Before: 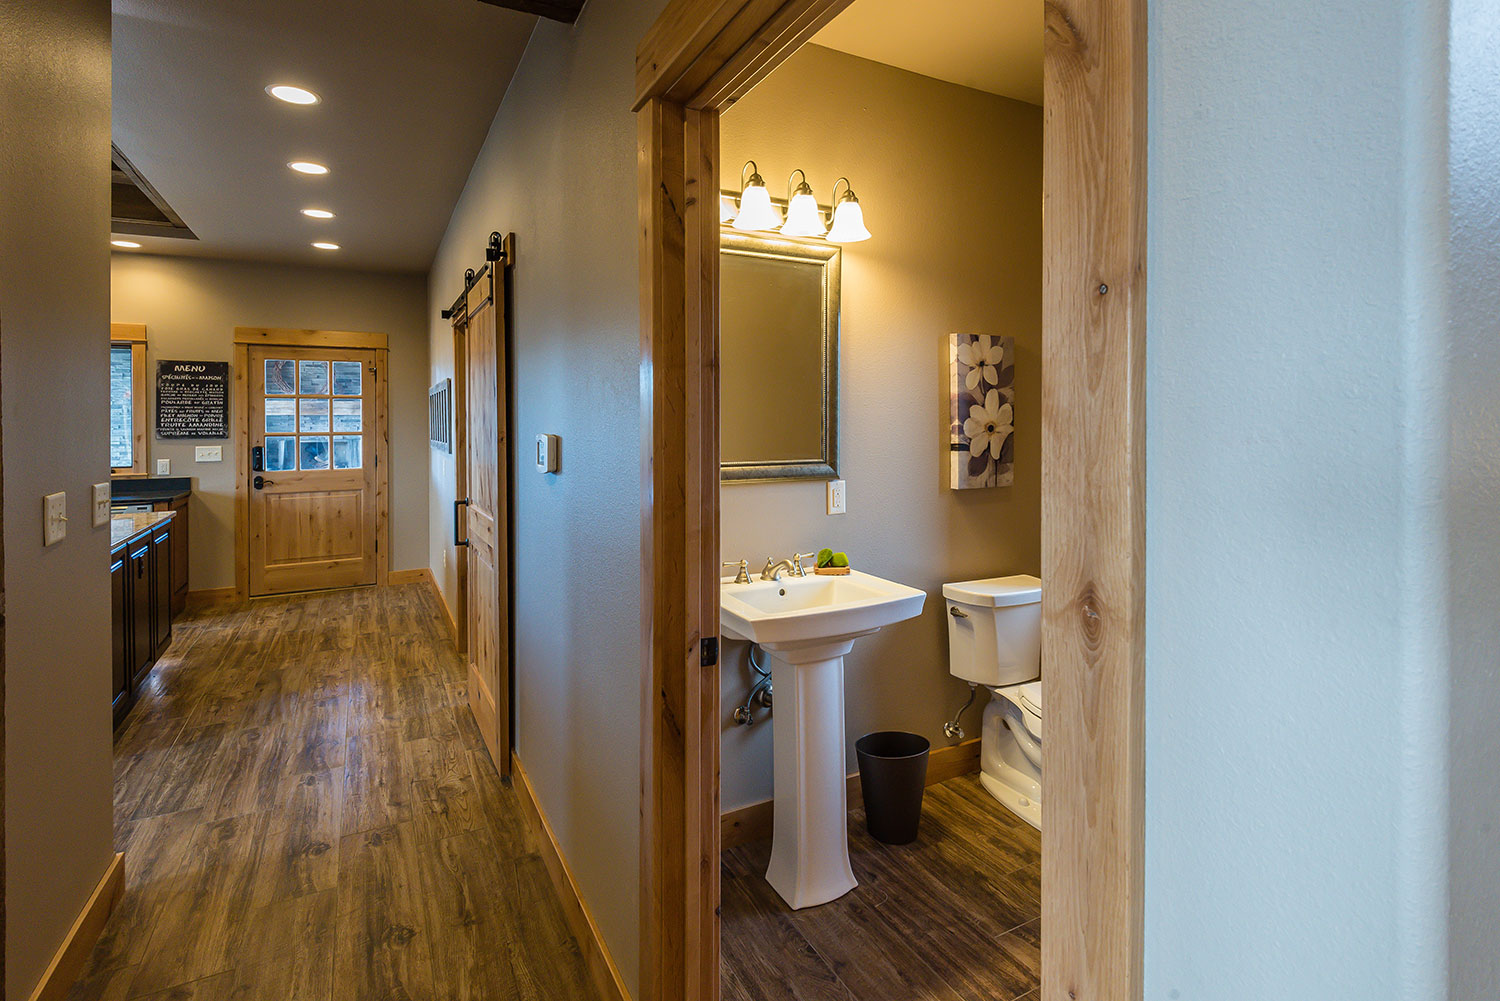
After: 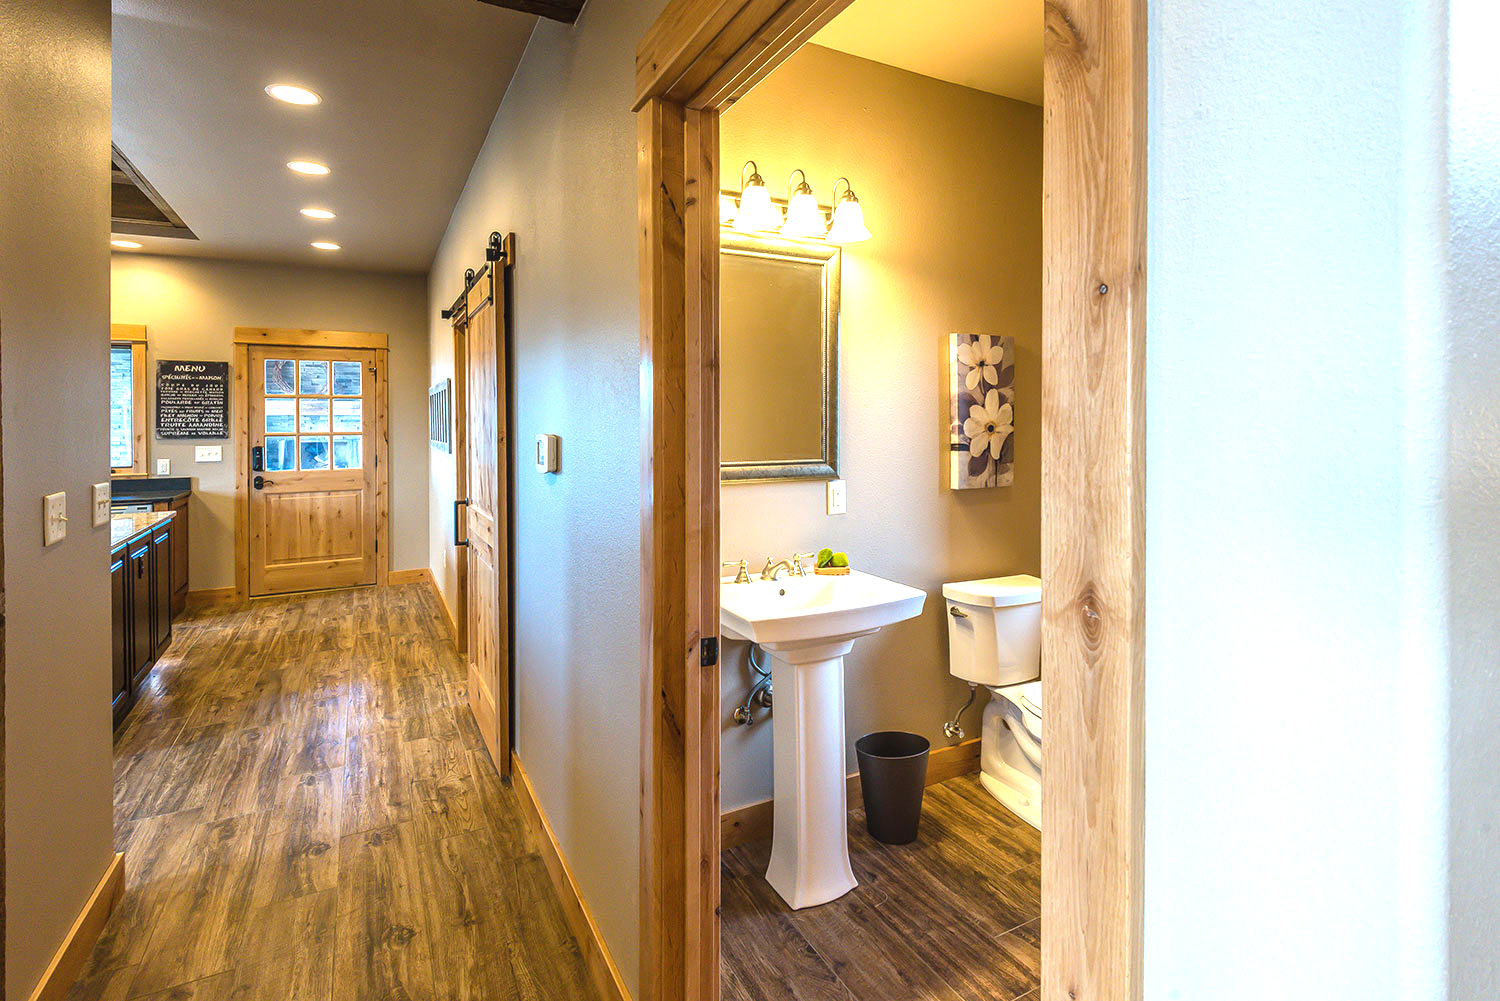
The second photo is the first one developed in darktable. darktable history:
exposure: black level correction 0, exposure 1.173 EV, compensate exposure bias true, compensate highlight preservation false
local contrast: detail 110%
